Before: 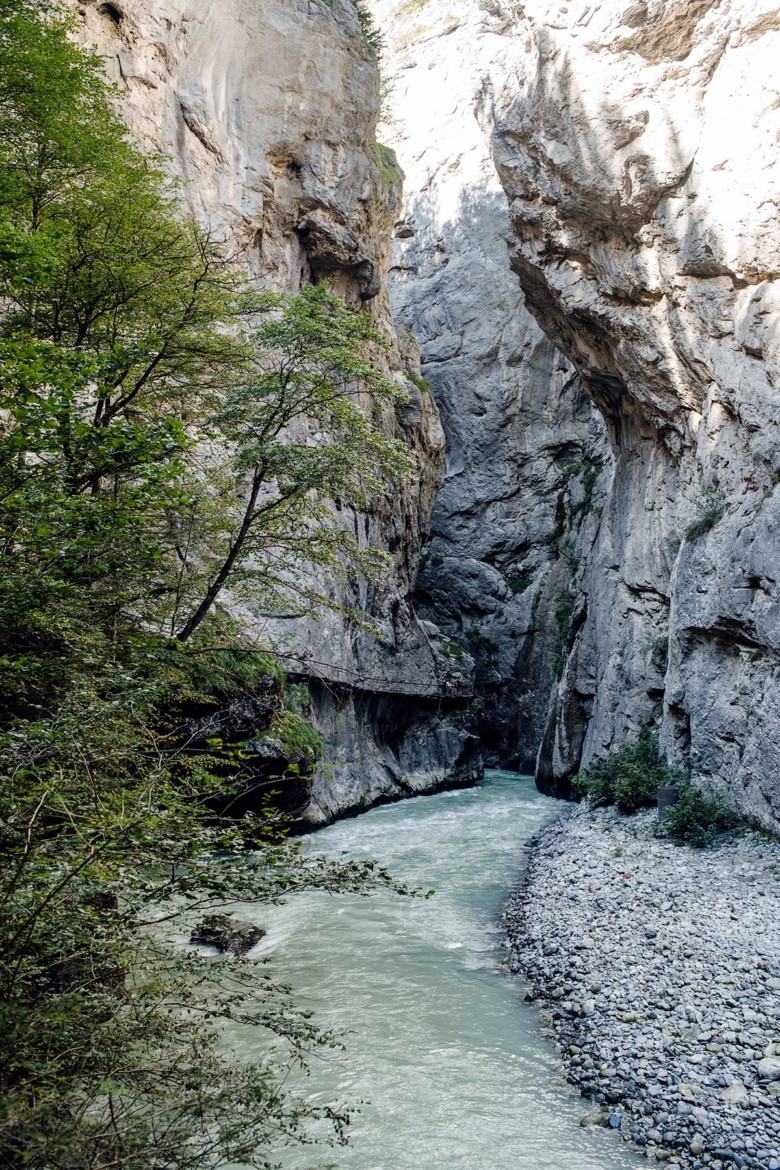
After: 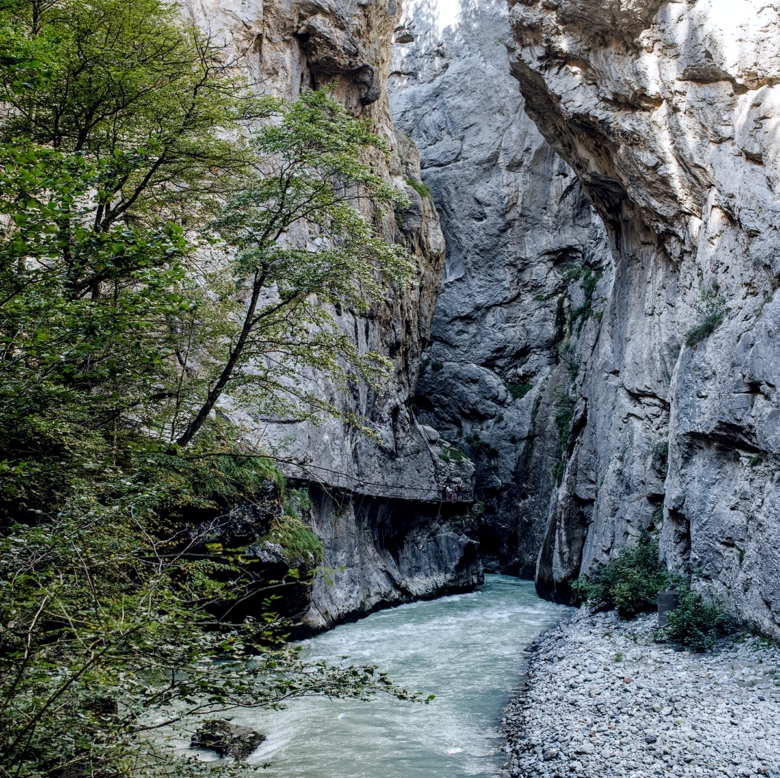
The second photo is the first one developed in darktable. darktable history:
crop: top 16.727%, bottom 16.727%
white balance: red 0.983, blue 1.036
local contrast: highlights 100%, shadows 100%, detail 120%, midtone range 0.2
